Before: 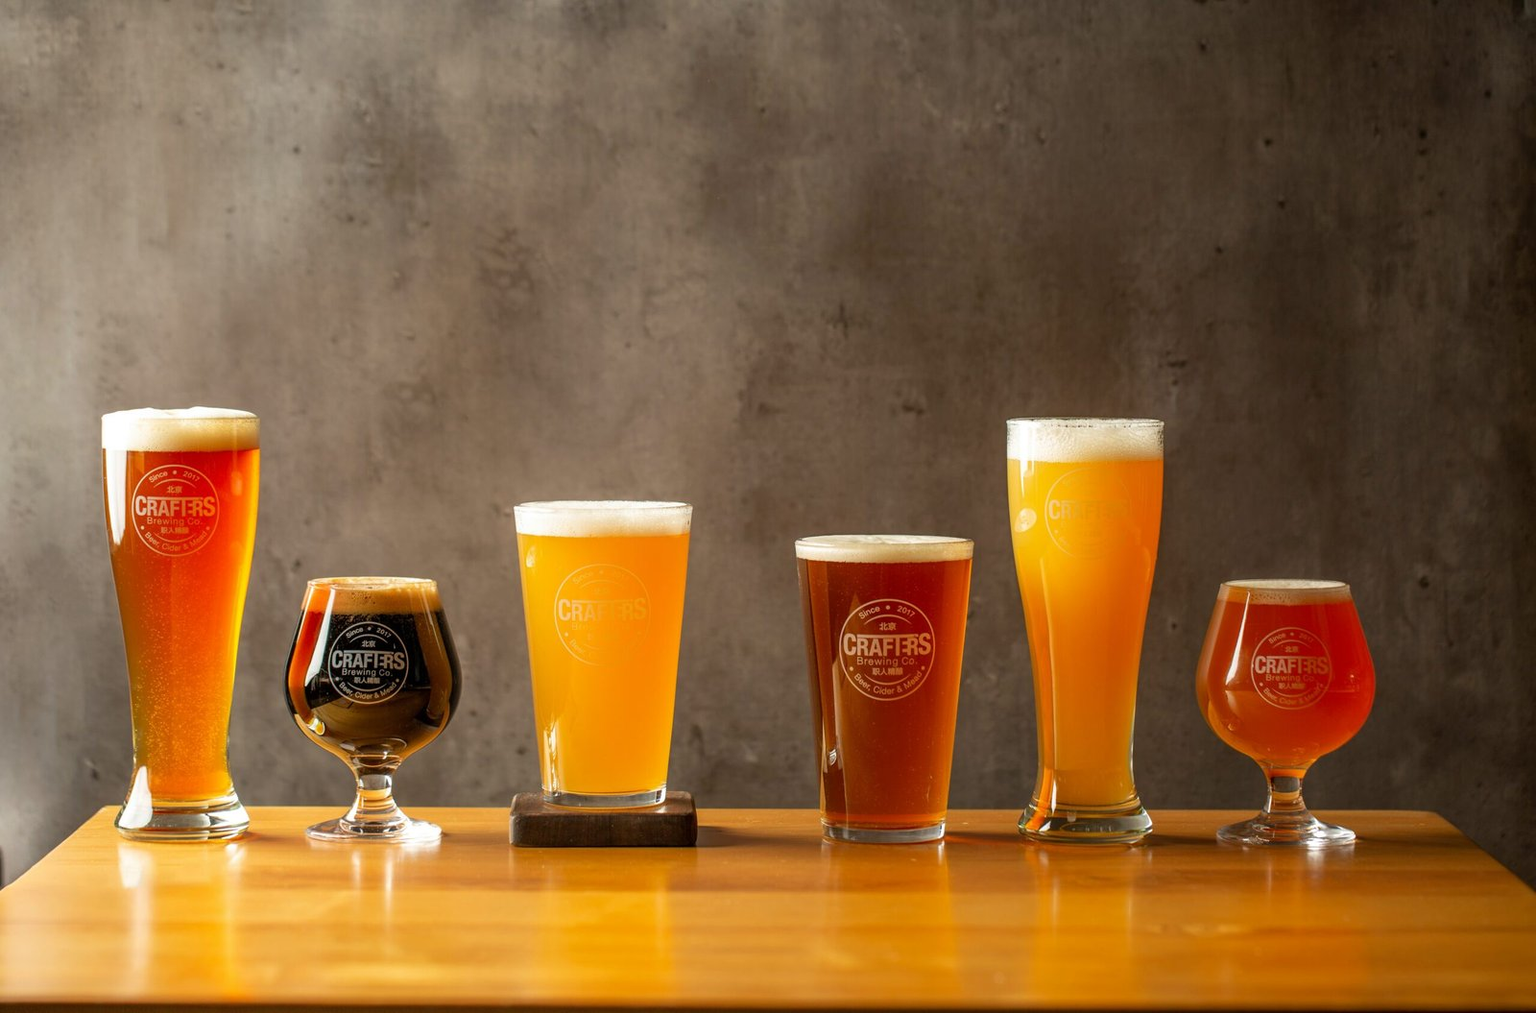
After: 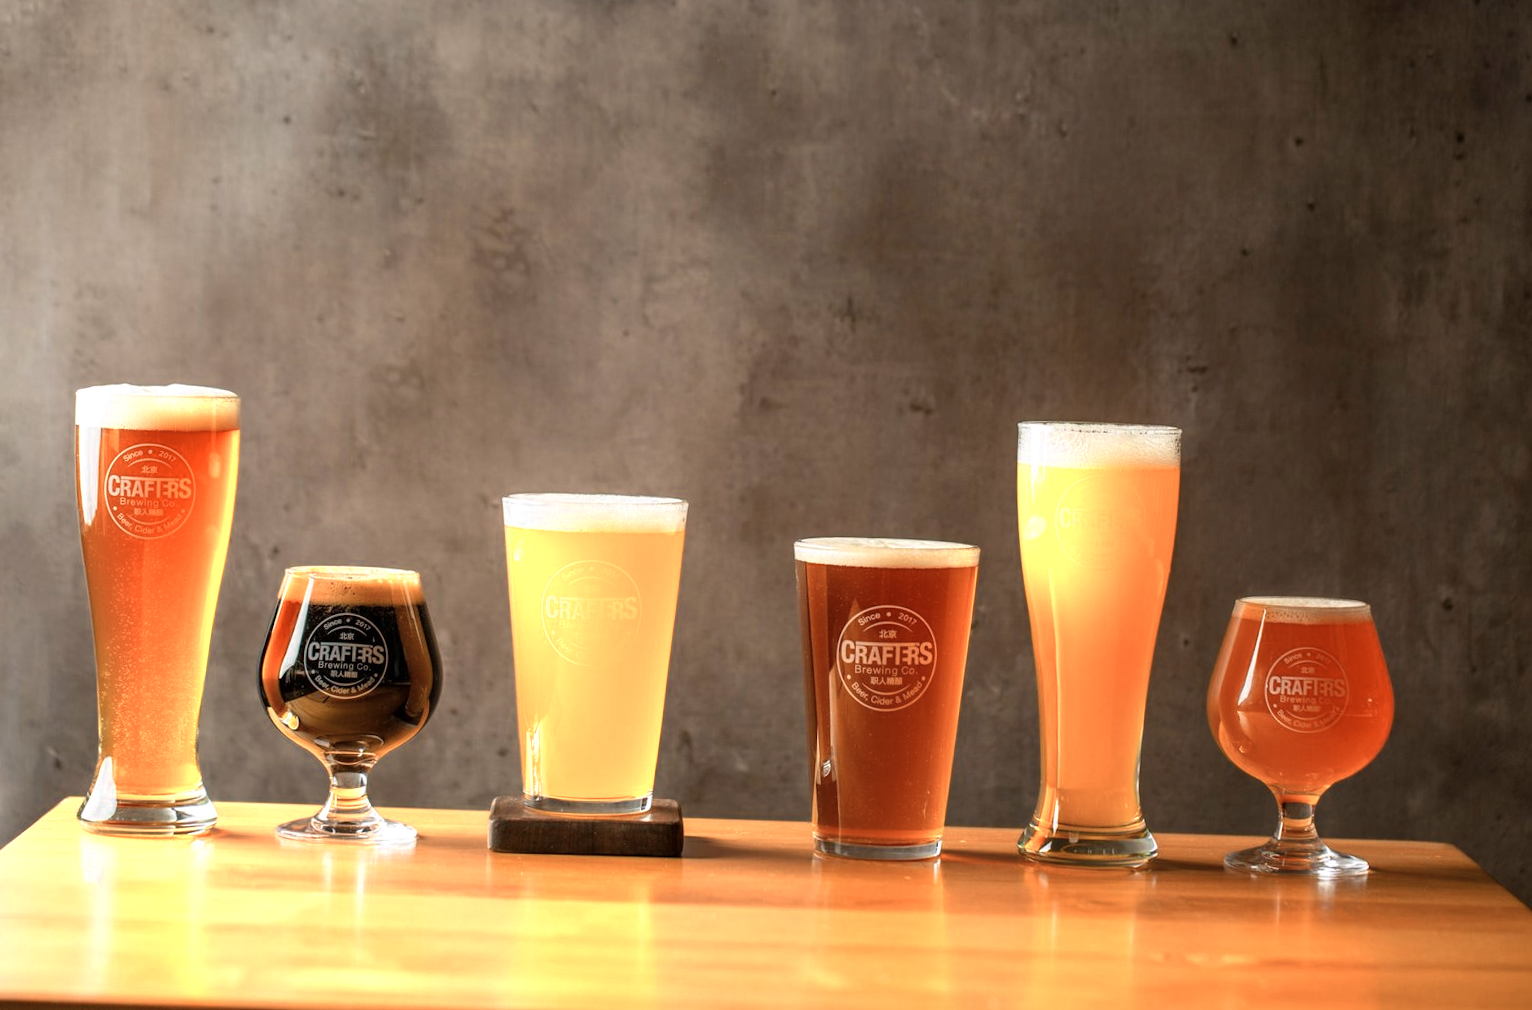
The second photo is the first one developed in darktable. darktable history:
white balance: red 1.004, blue 1.024
crop and rotate: angle -1.69°
color zones: curves: ch0 [(0.018, 0.548) (0.224, 0.64) (0.425, 0.447) (0.675, 0.575) (0.732, 0.579)]; ch1 [(0.066, 0.487) (0.25, 0.5) (0.404, 0.43) (0.75, 0.421) (0.956, 0.421)]; ch2 [(0.044, 0.561) (0.215, 0.465) (0.399, 0.544) (0.465, 0.548) (0.614, 0.447) (0.724, 0.43) (0.882, 0.623) (0.956, 0.632)]
